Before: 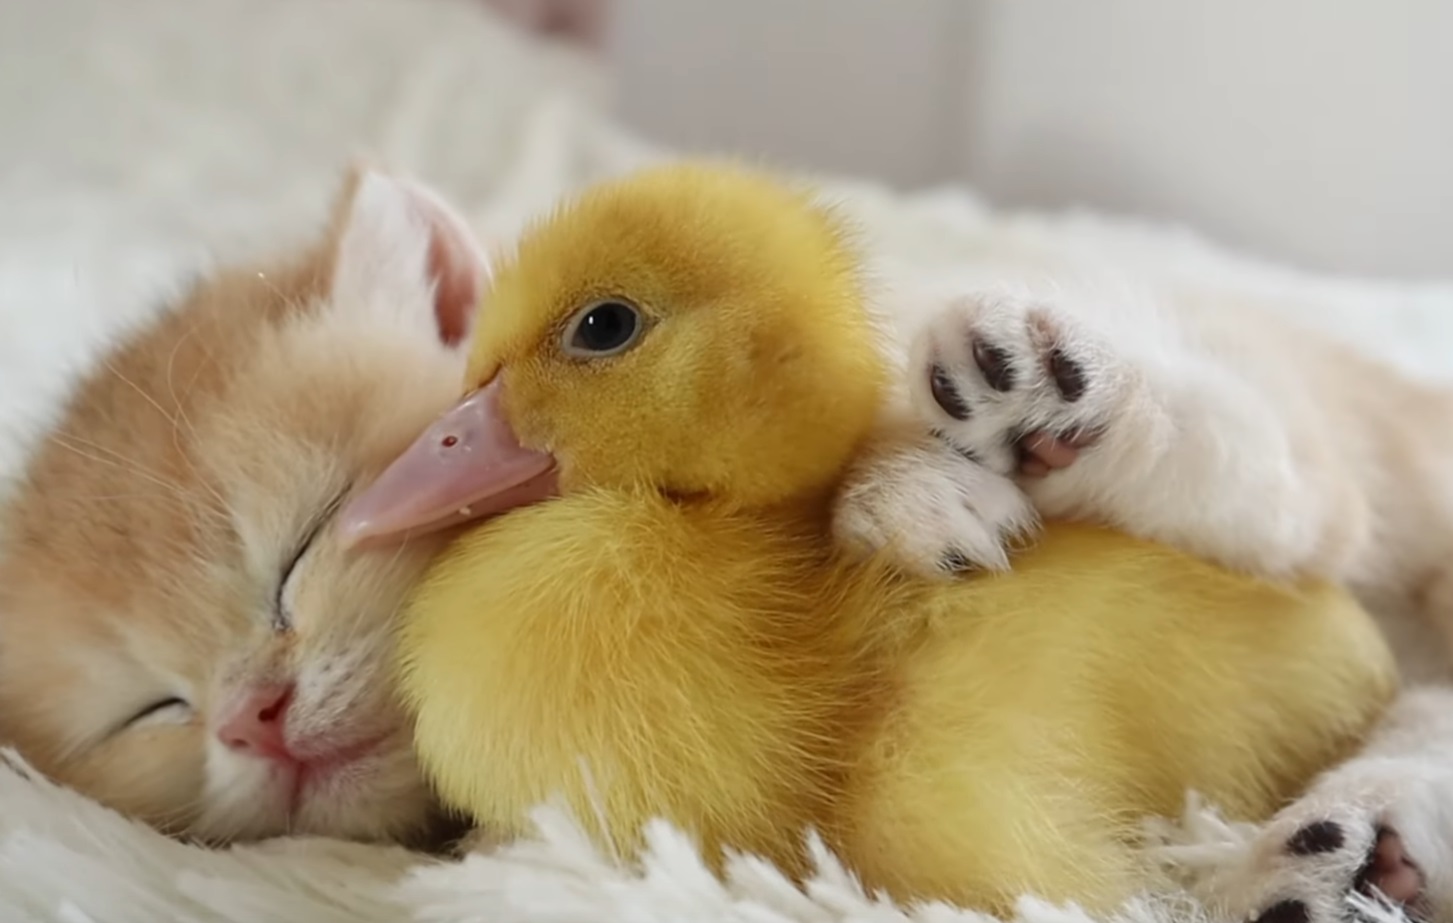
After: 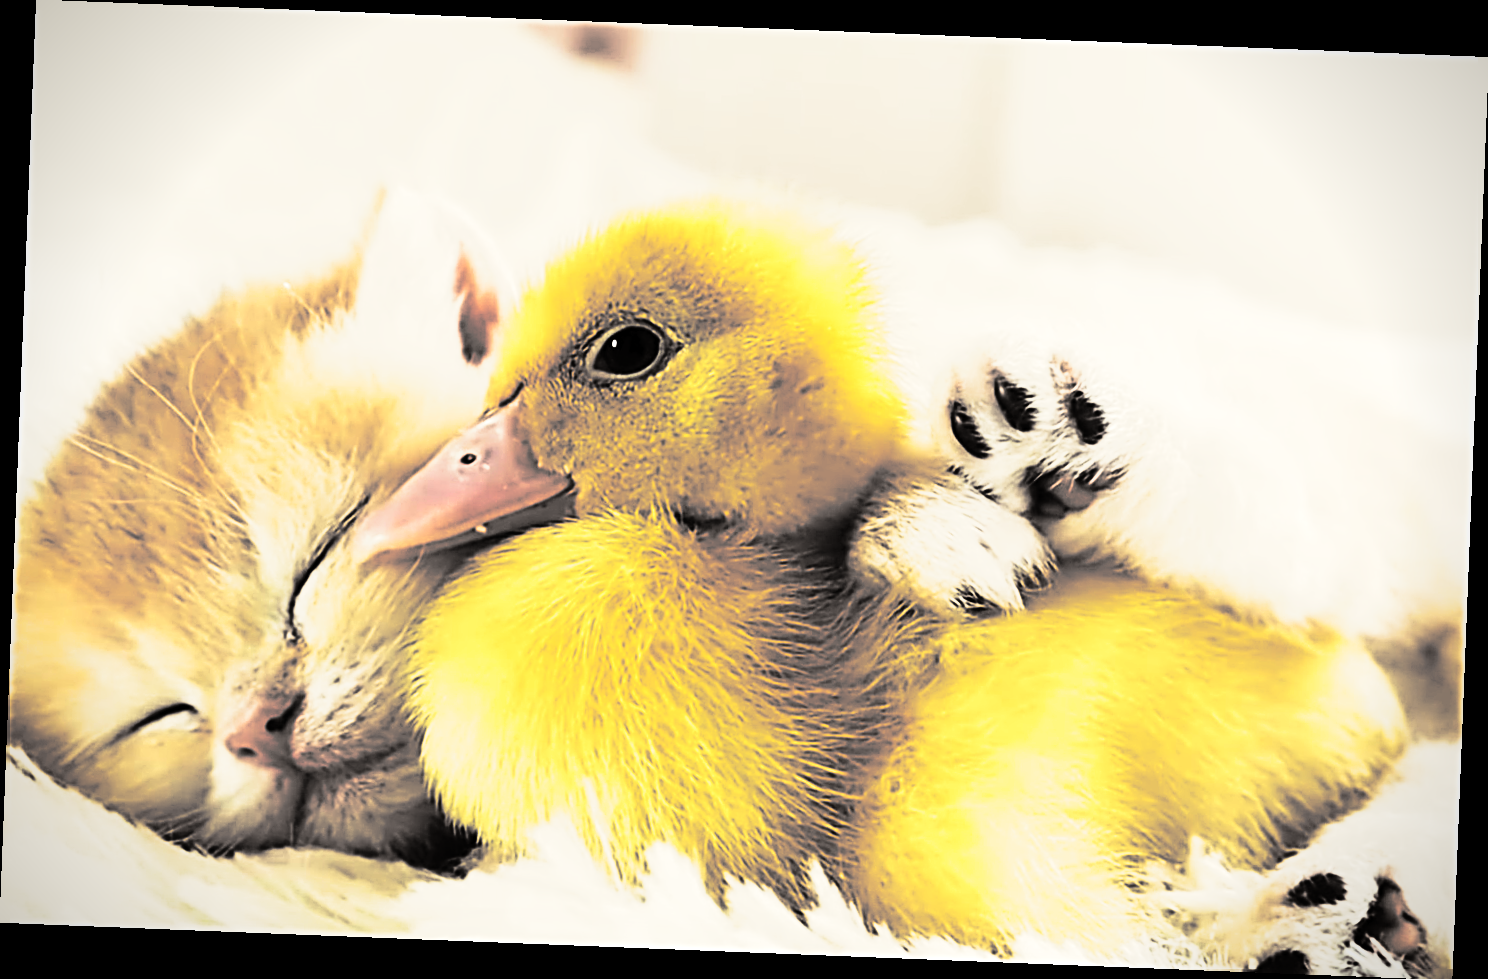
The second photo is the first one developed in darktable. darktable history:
rotate and perspective: rotation 2.27°, automatic cropping off
sharpen: radius 3.69, amount 0.928
vignetting: fall-off start 88.53%, fall-off radius 44.2%, saturation 0.376, width/height ratio 1.161
exposure: exposure 0.566 EV, compensate highlight preservation false
tone curve: curves: ch0 [(0, 0) (0.003, 0.001) (0.011, 0.005) (0.025, 0.01) (0.044, 0.016) (0.069, 0.019) (0.1, 0.024) (0.136, 0.03) (0.177, 0.045) (0.224, 0.071) (0.277, 0.122) (0.335, 0.202) (0.399, 0.326) (0.468, 0.471) (0.543, 0.638) (0.623, 0.798) (0.709, 0.913) (0.801, 0.97) (0.898, 0.983) (1, 1)], preserve colors none
color correction: highlights a* -0.482, highlights b* 9.48, shadows a* -9.48, shadows b* 0.803
split-toning: shadows › hue 26°, shadows › saturation 0.09, highlights › hue 40°, highlights › saturation 0.18, balance -63, compress 0%
